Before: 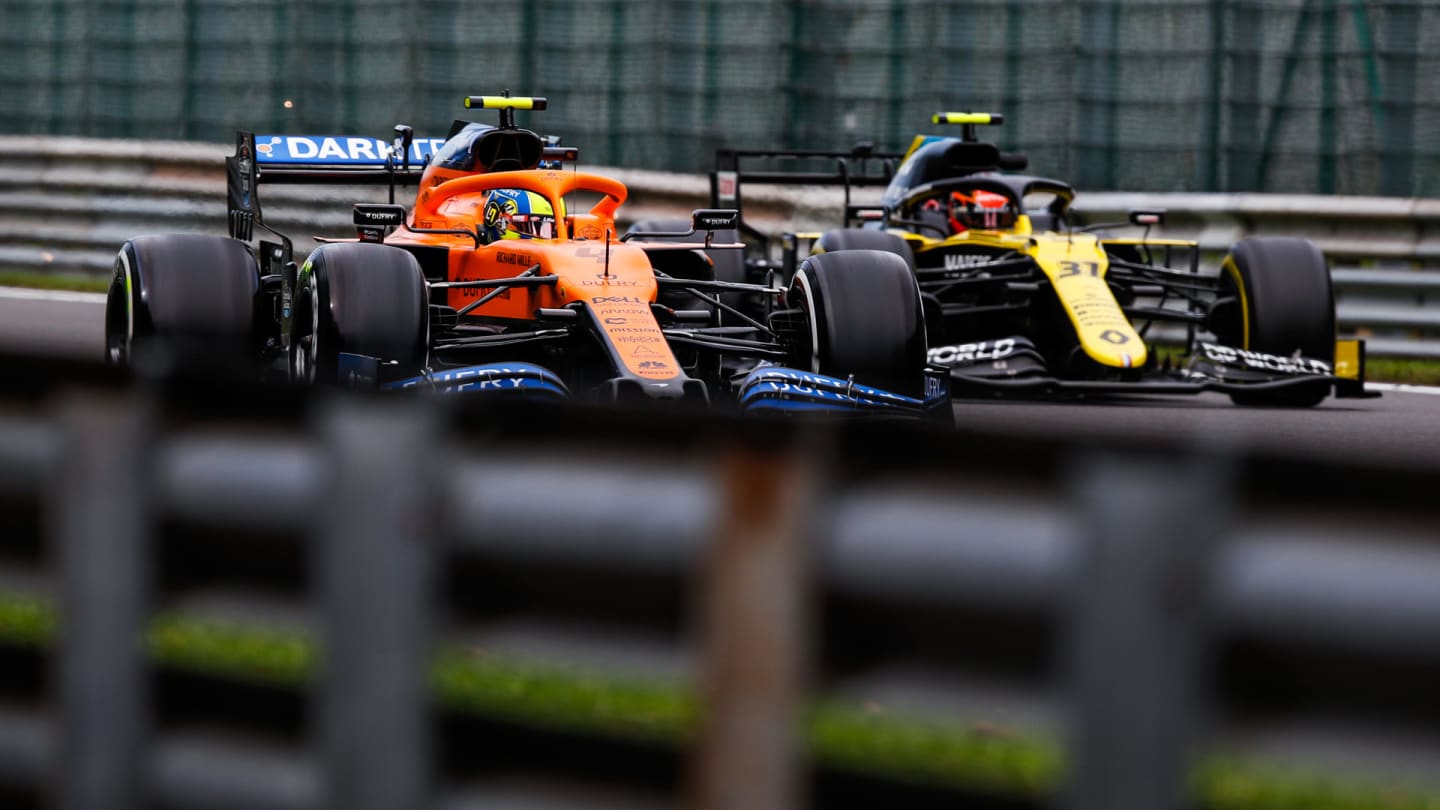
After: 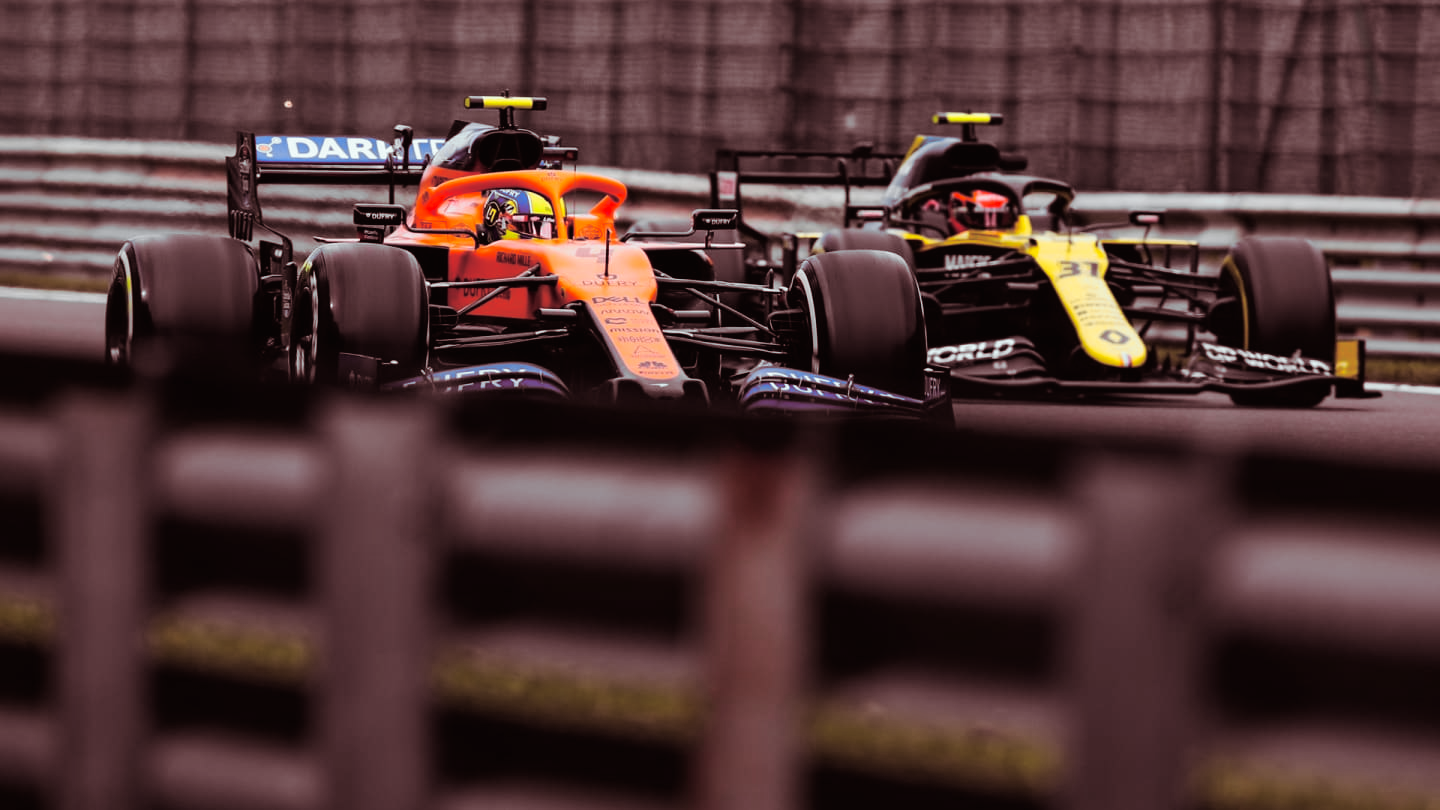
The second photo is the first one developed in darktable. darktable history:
tone curve: curves: ch0 [(0, 0.012) (0.036, 0.035) (0.274, 0.288) (0.504, 0.536) (0.844, 0.84) (1, 0.983)]; ch1 [(0, 0) (0.389, 0.403) (0.462, 0.486) (0.499, 0.498) (0.511, 0.502) (0.536, 0.547) (0.567, 0.588) (0.626, 0.645) (0.749, 0.781) (1, 1)]; ch2 [(0, 0) (0.457, 0.486) (0.5, 0.5) (0.56, 0.551) (0.615, 0.607) (0.704, 0.732) (1, 1)], color space Lab, independent channels, preserve colors none
split-toning: highlights › hue 180°
